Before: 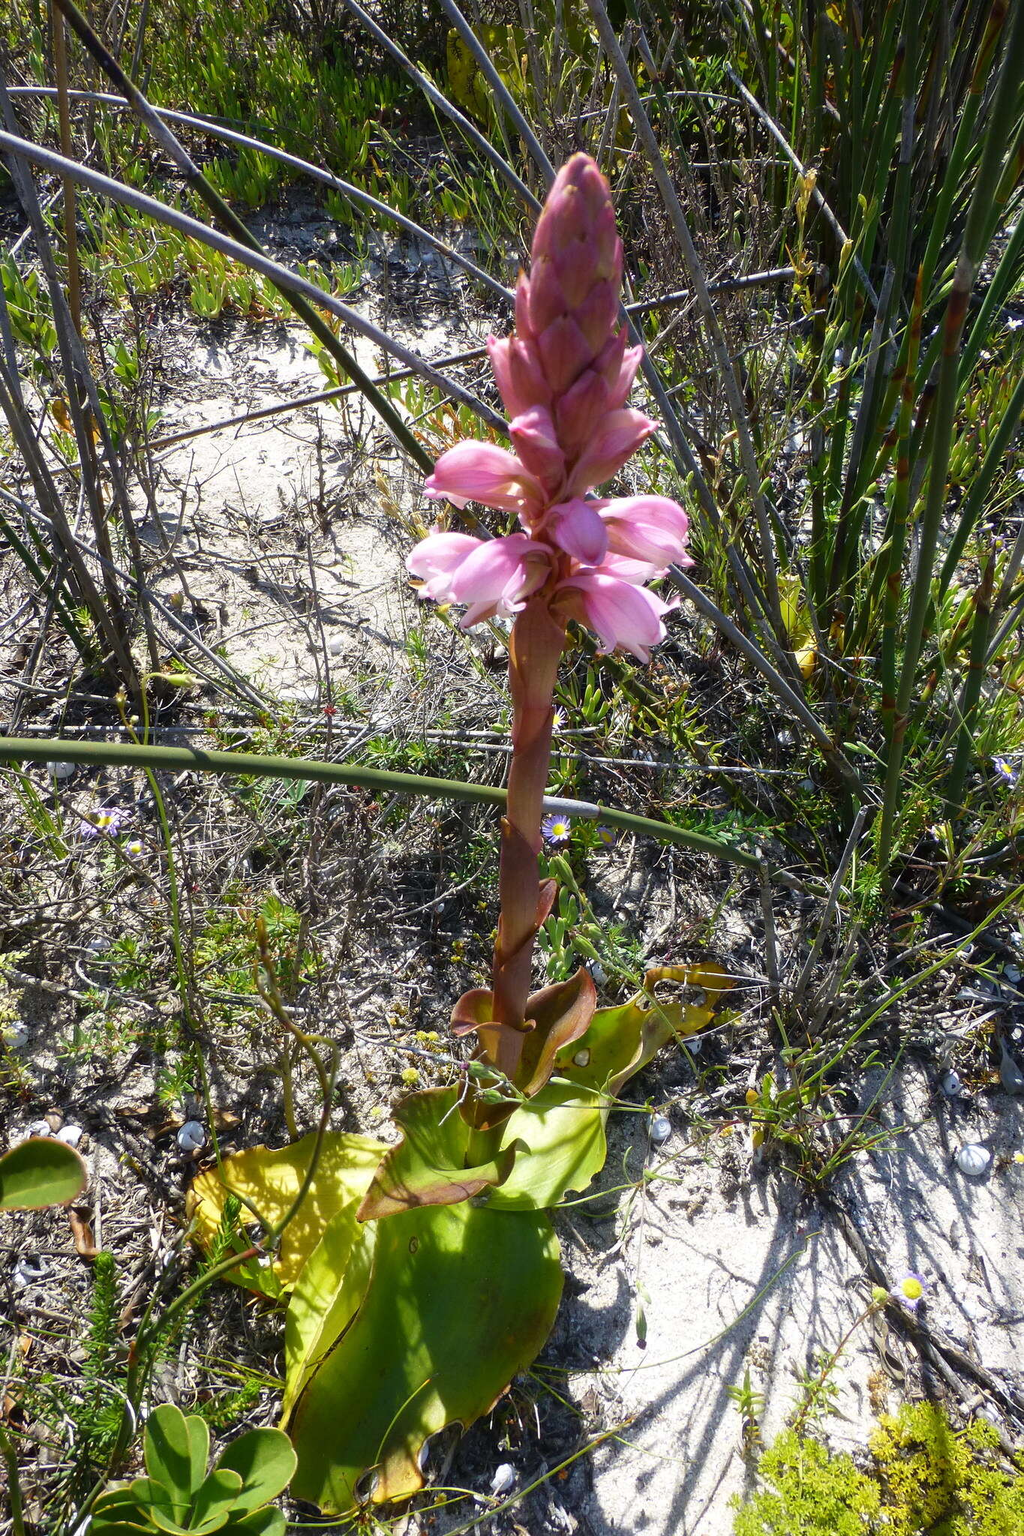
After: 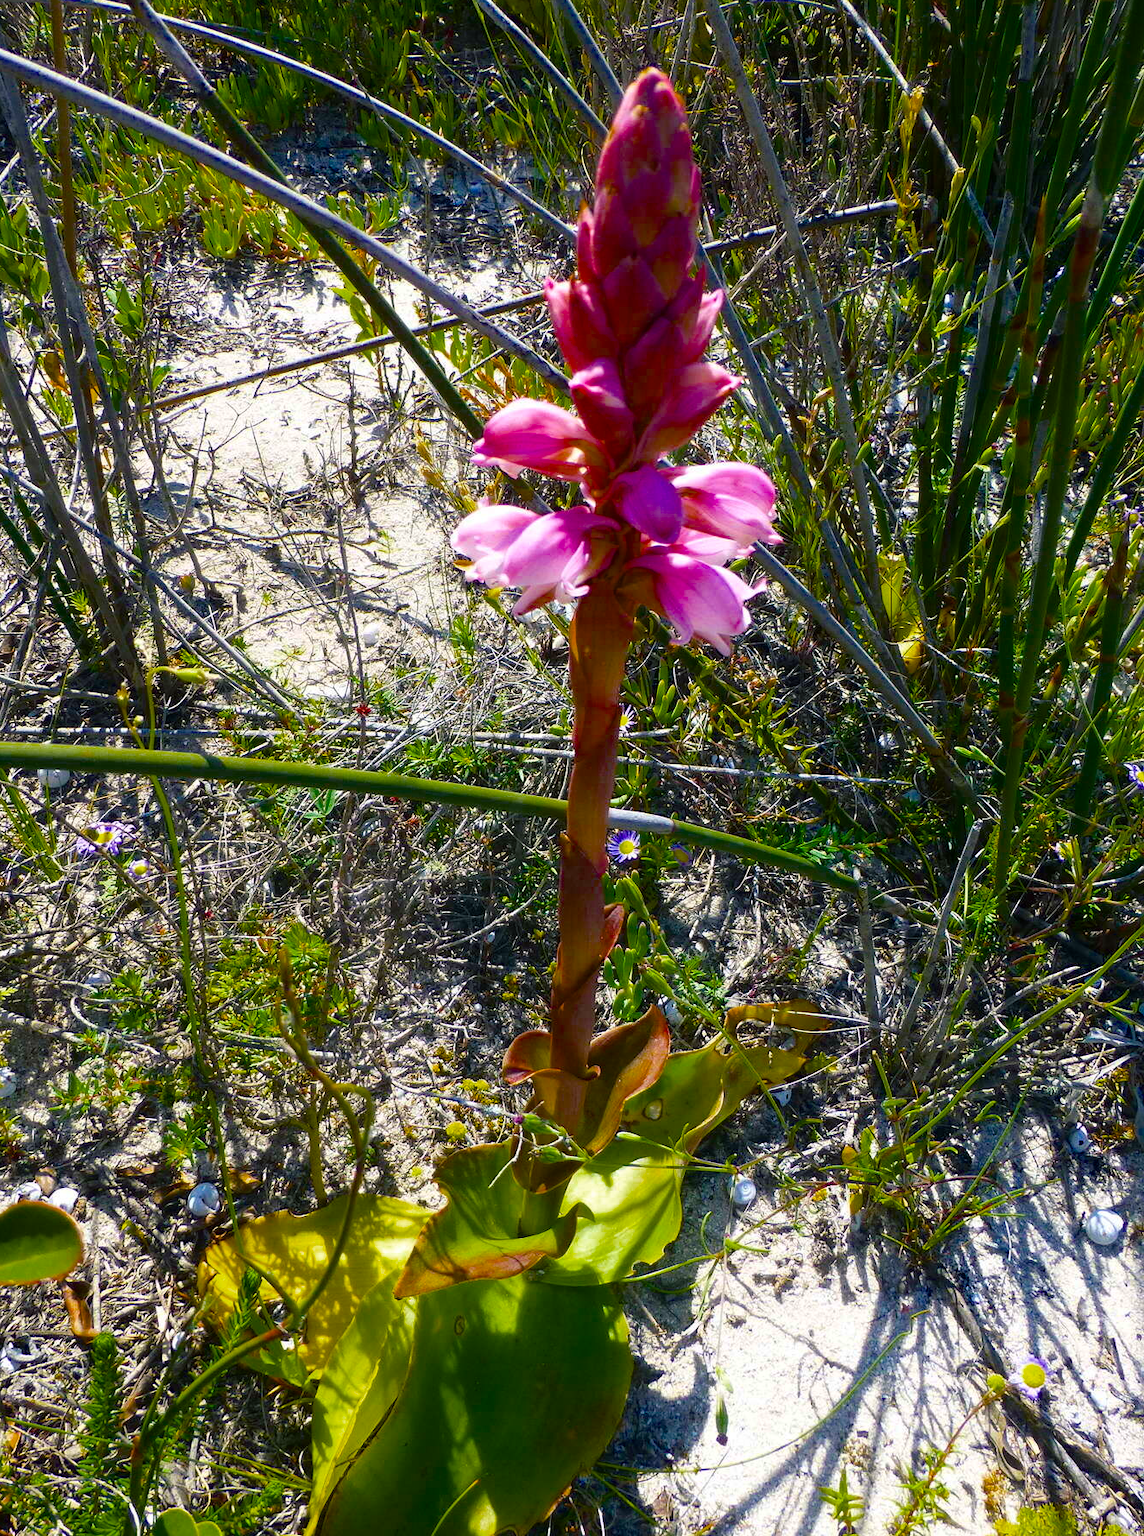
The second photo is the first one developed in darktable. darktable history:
crop: left 1.426%, top 6.15%, right 1.465%, bottom 6.945%
color balance rgb: shadows lift › luminance -7.79%, shadows lift › chroma 2.234%, shadows lift › hue 200.3°, linear chroma grading › shadows 9.727%, linear chroma grading › highlights 9.184%, linear chroma grading › global chroma 14.945%, linear chroma grading › mid-tones 14.8%, perceptual saturation grading › global saturation 29.864%, saturation formula JzAzBz (2021)
